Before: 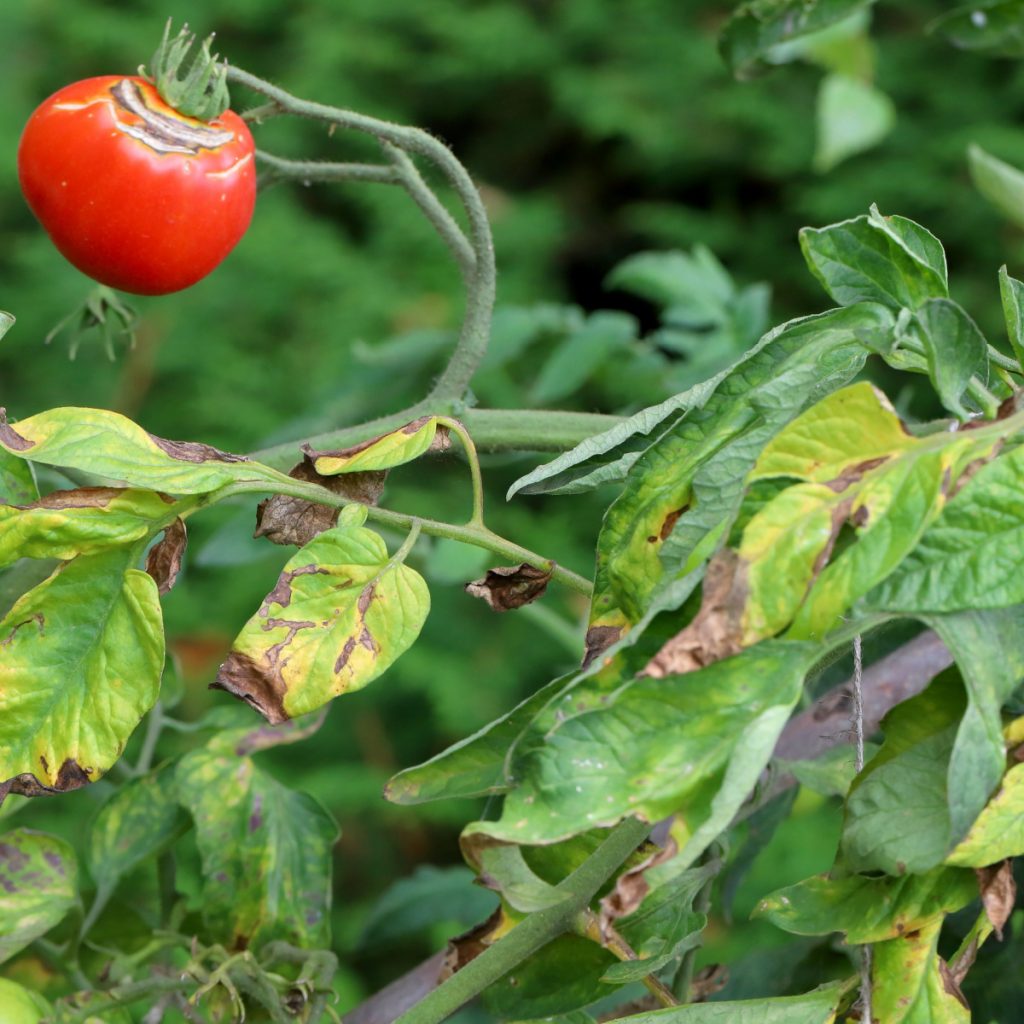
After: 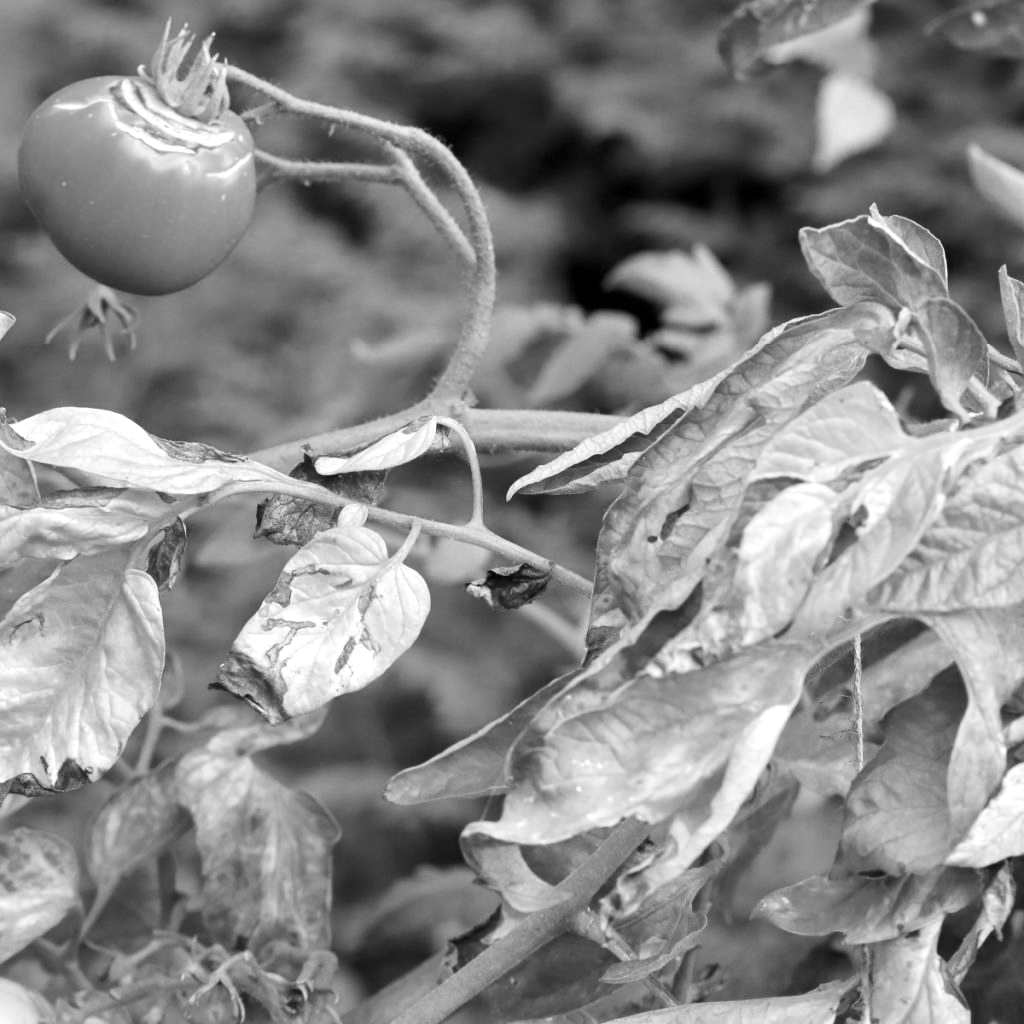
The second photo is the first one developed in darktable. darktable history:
contrast brightness saturation: contrast 0.09, saturation 0.28
monochrome: on, module defaults
exposure: exposure 0.564 EV, compensate highlight preservation false
